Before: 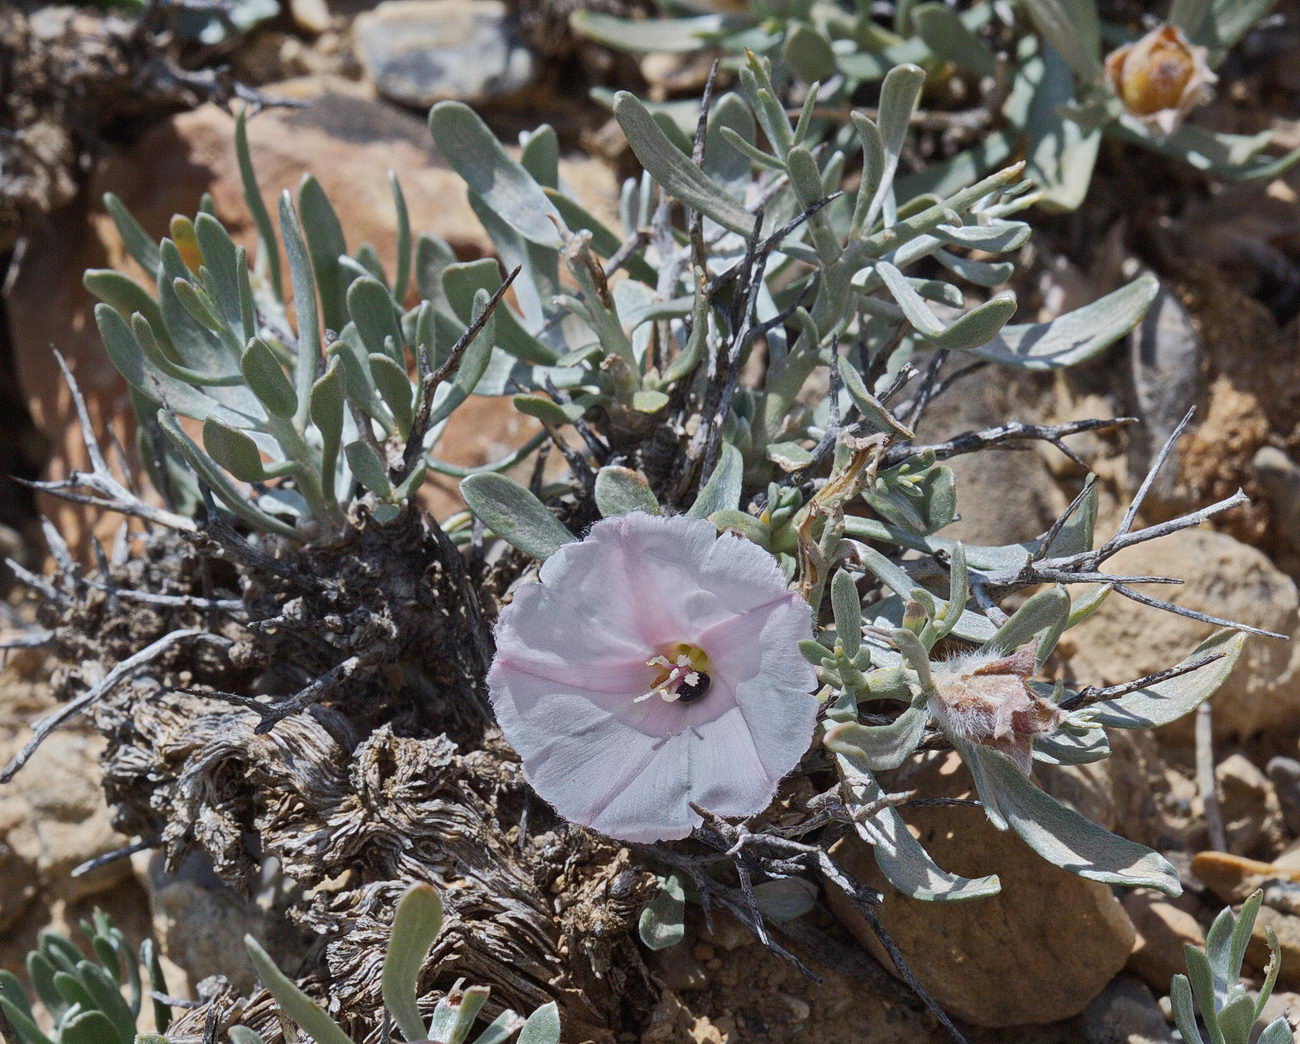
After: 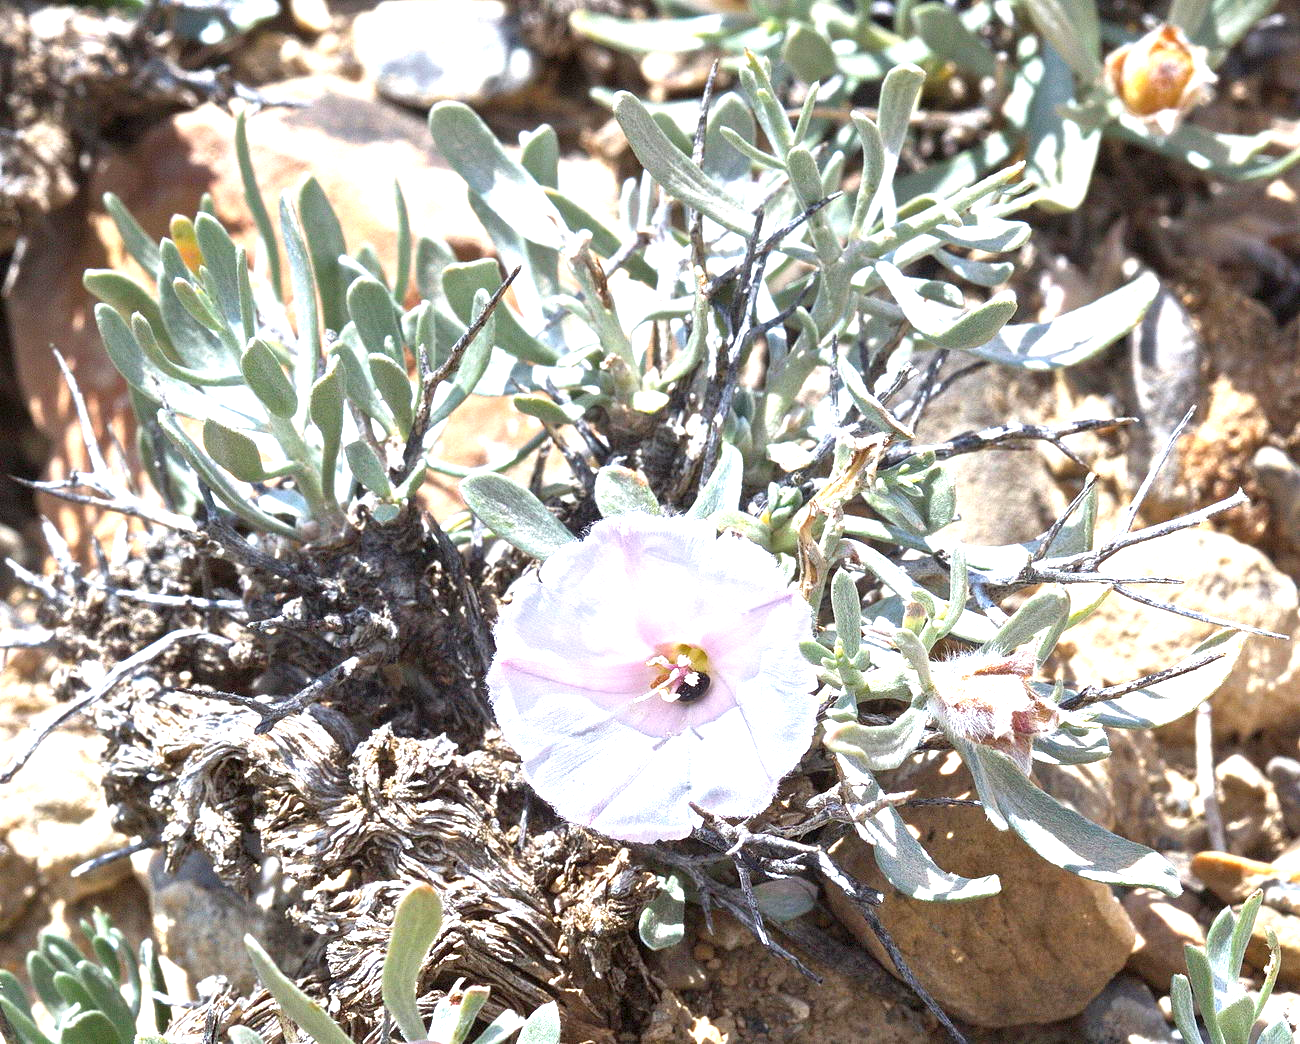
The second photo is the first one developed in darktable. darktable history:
exposure: black level correction 0.001, exposure 1.723 EV, compensate highlight preservation false
